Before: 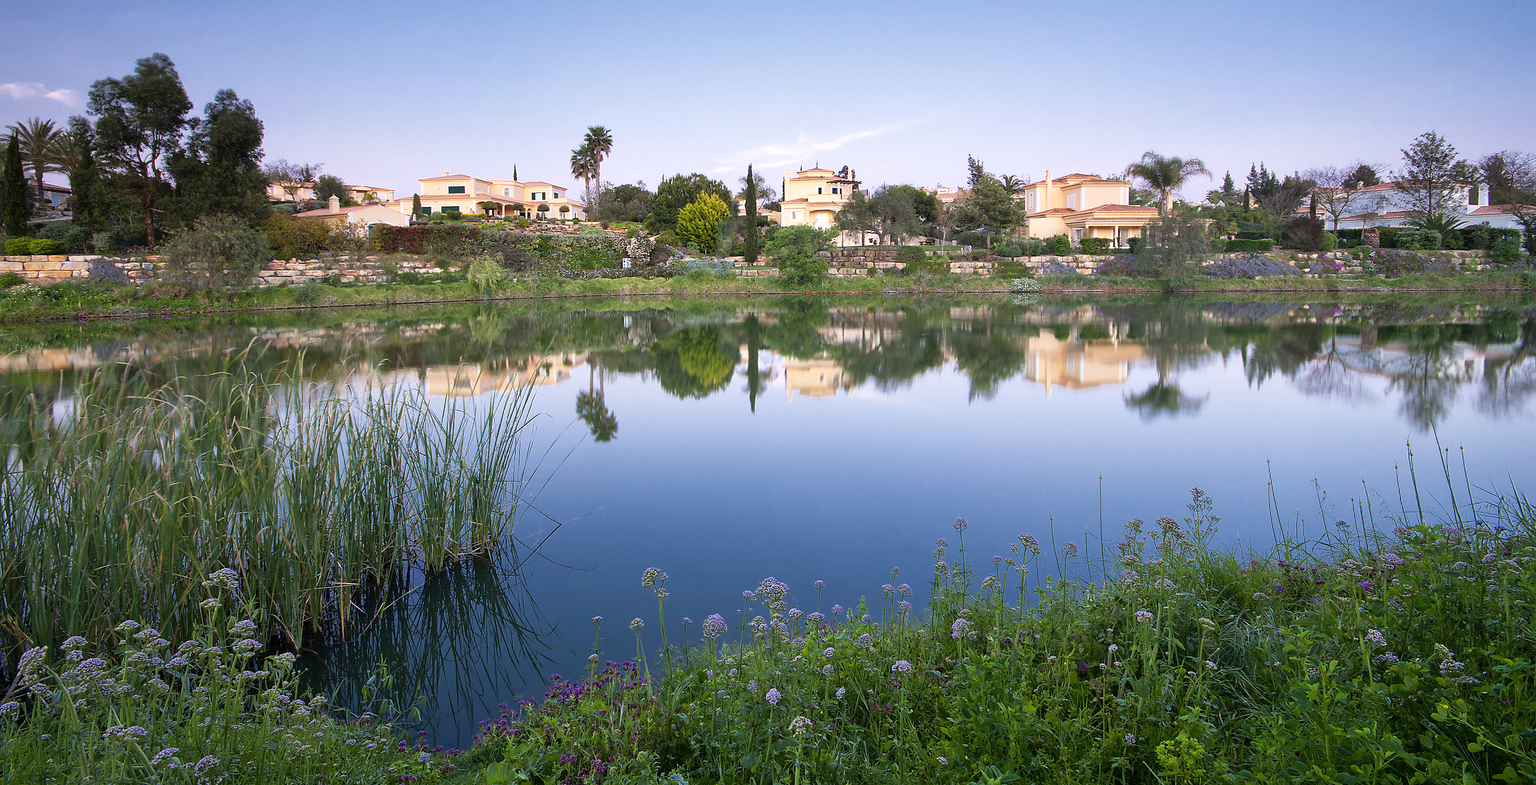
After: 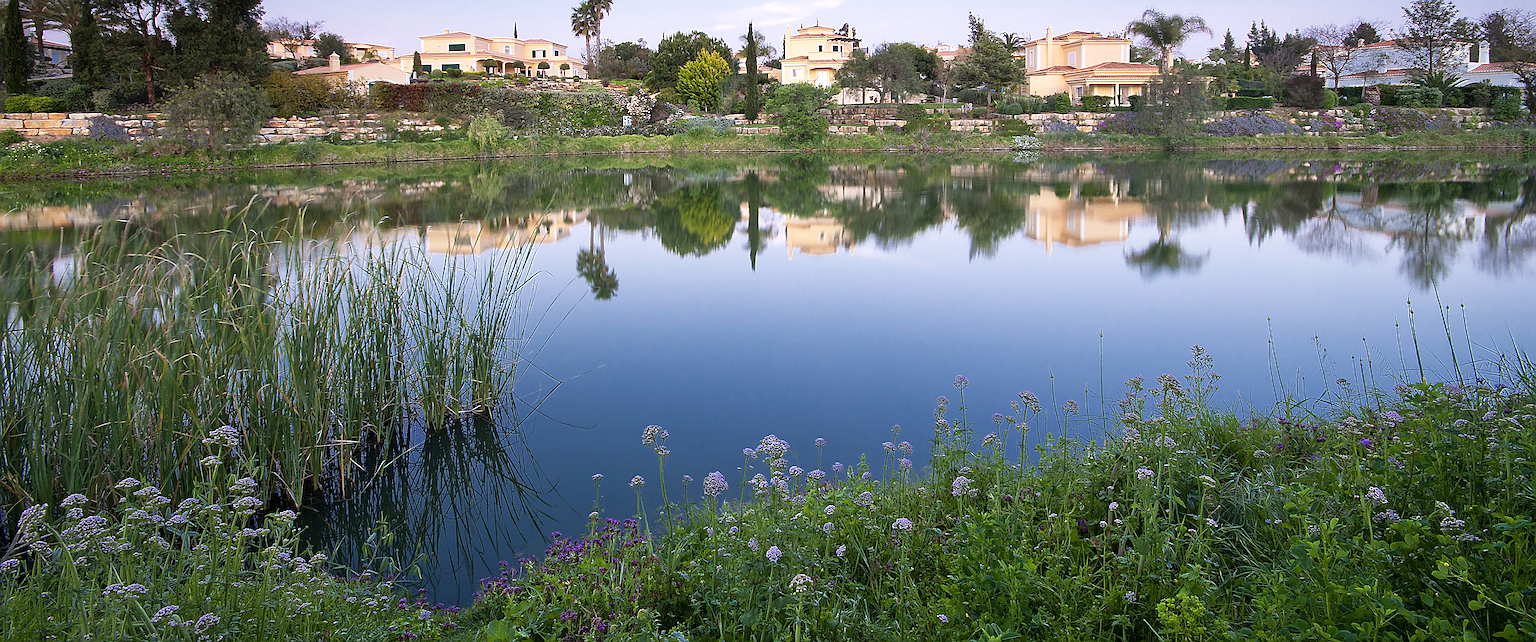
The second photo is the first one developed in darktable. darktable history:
sharpen: on, module defaults
crop and rotate: top 18.18%
